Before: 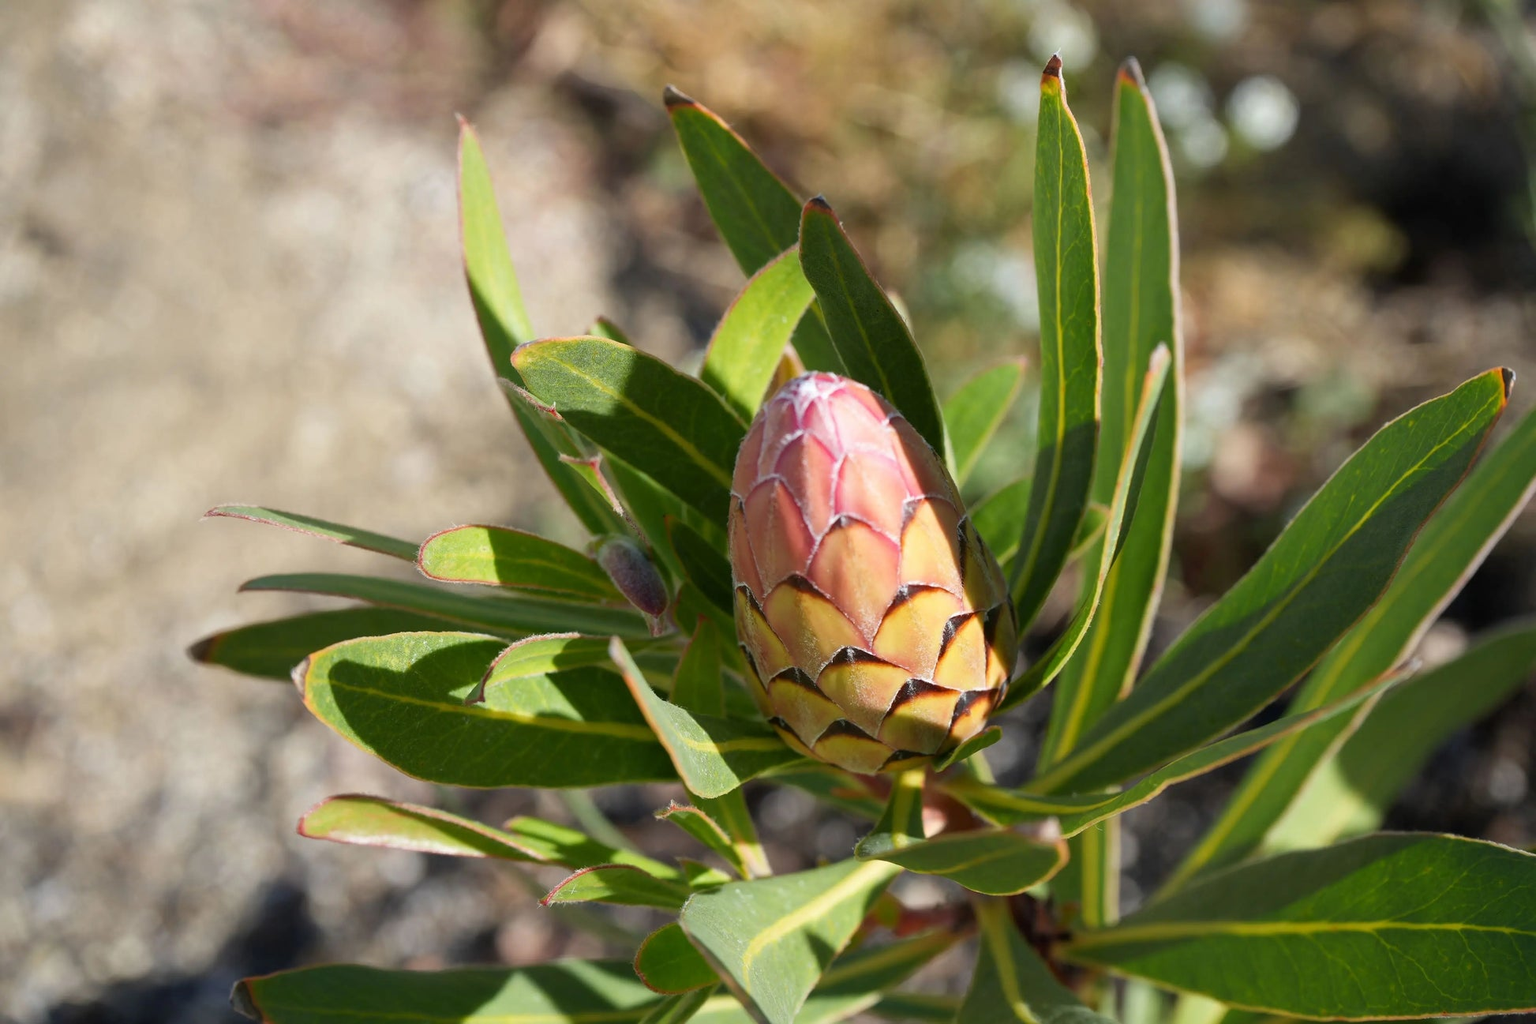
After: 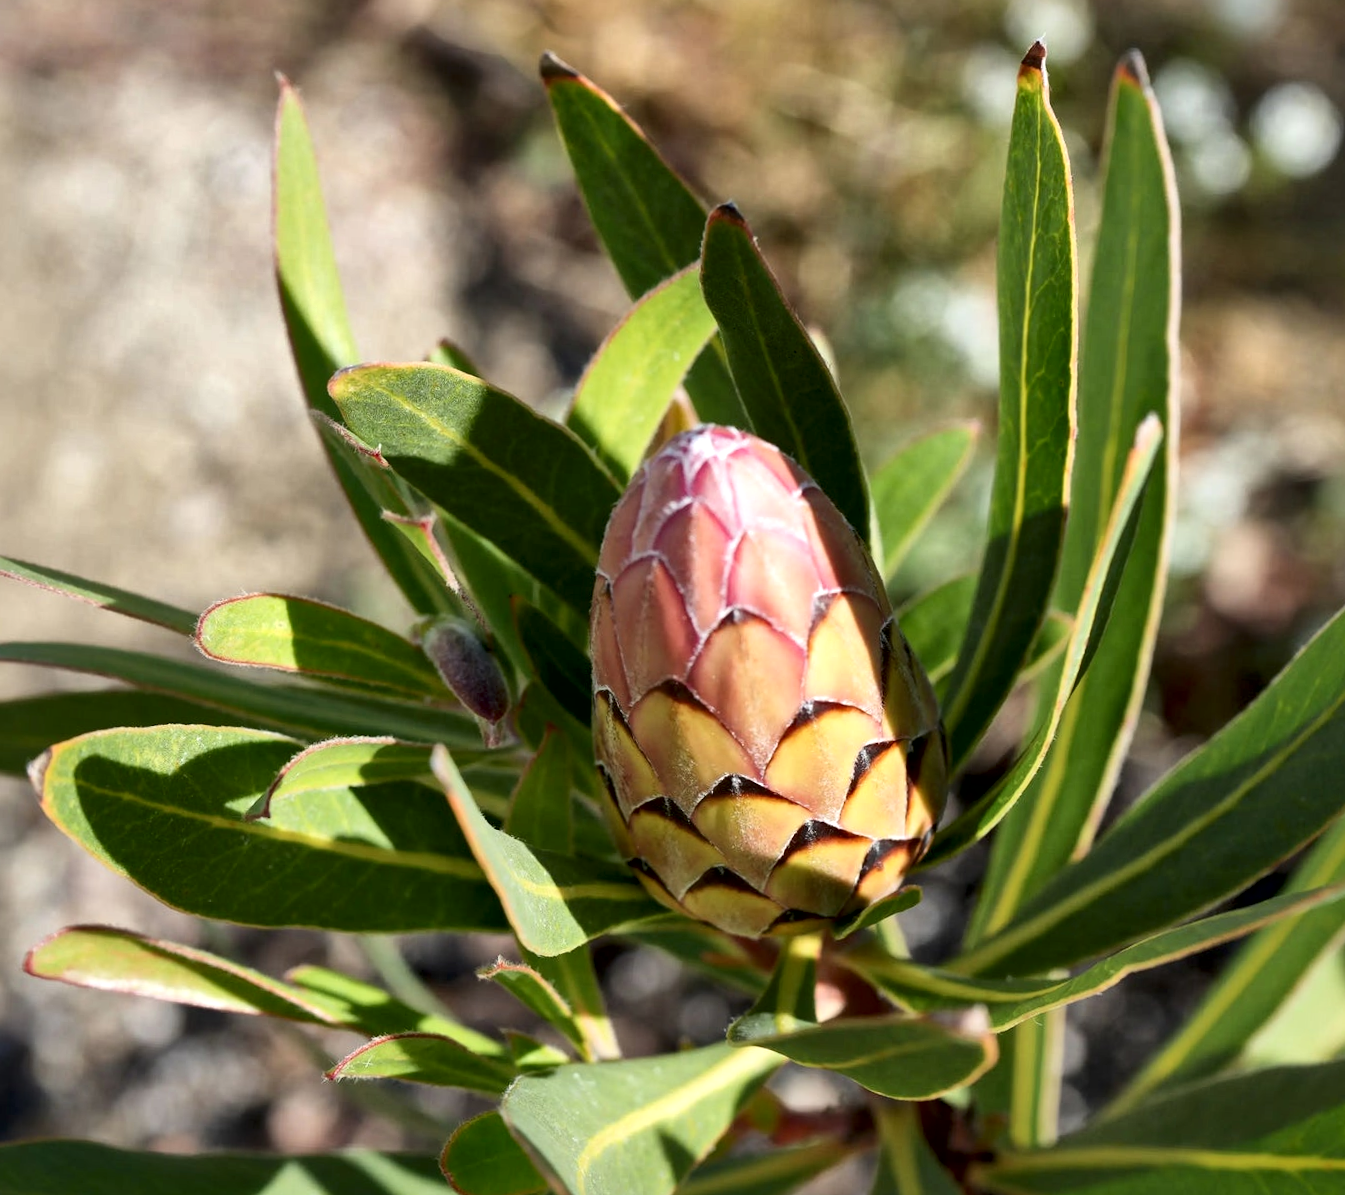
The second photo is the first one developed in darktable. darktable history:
crop and rotate: angle -3.27°, left 14.277%, top 0.028%, right 10.766%, bottom 0.028%
local contrast: mode bilateral grid, contrast 70, coarseness 75, detail 180%, midtone range 0.2
